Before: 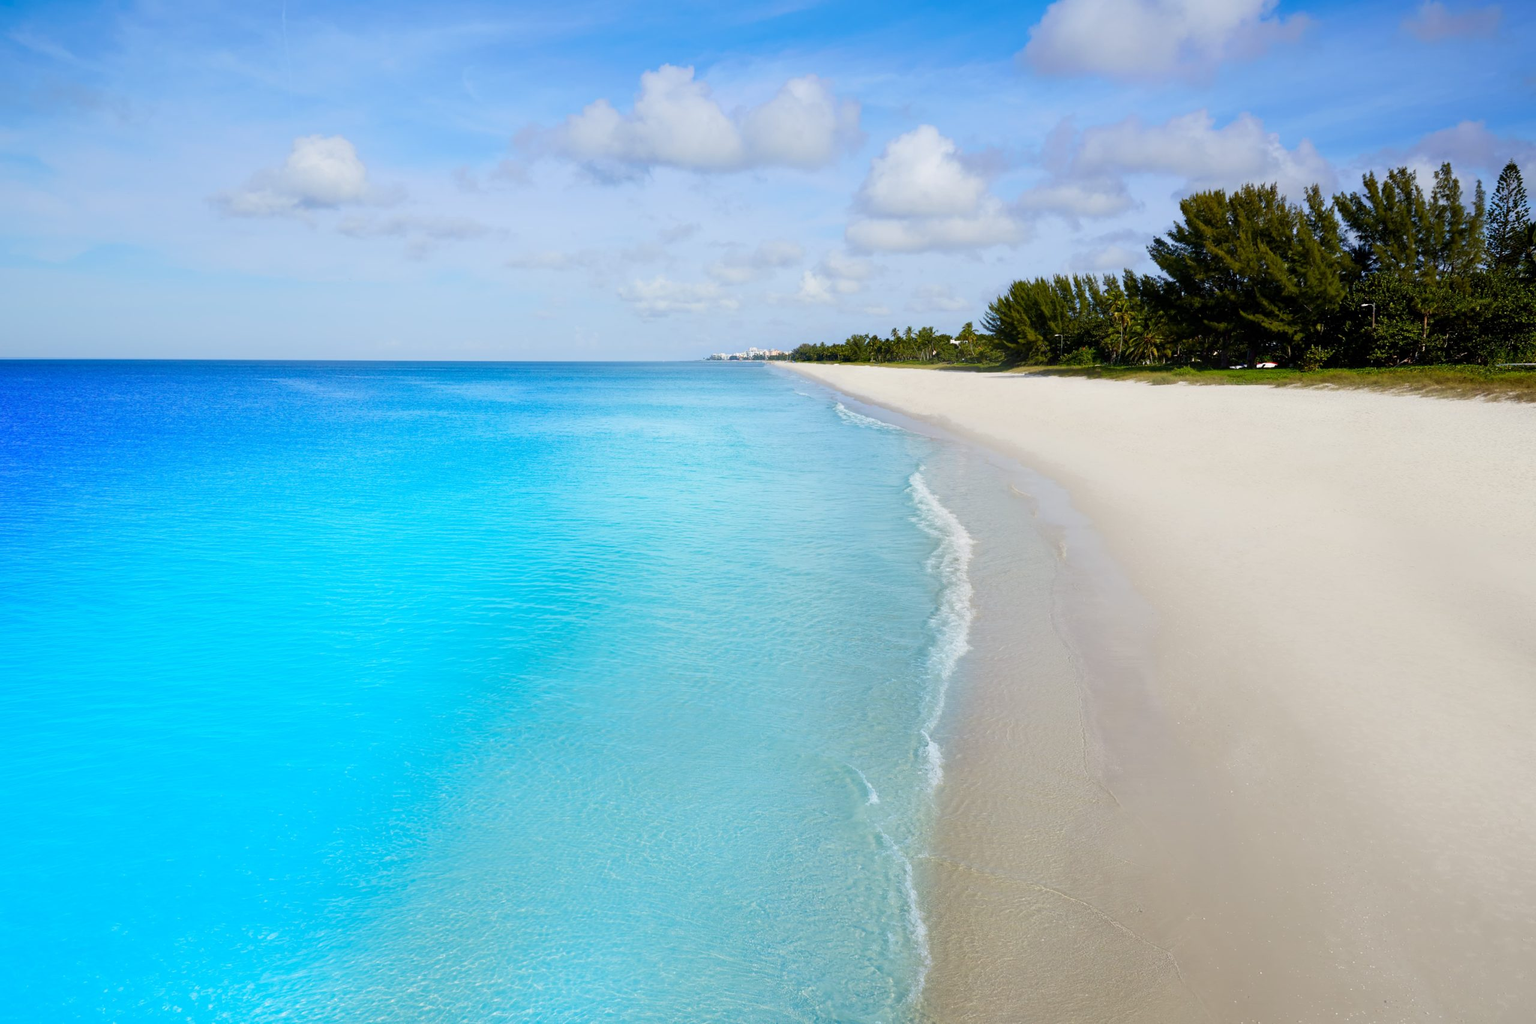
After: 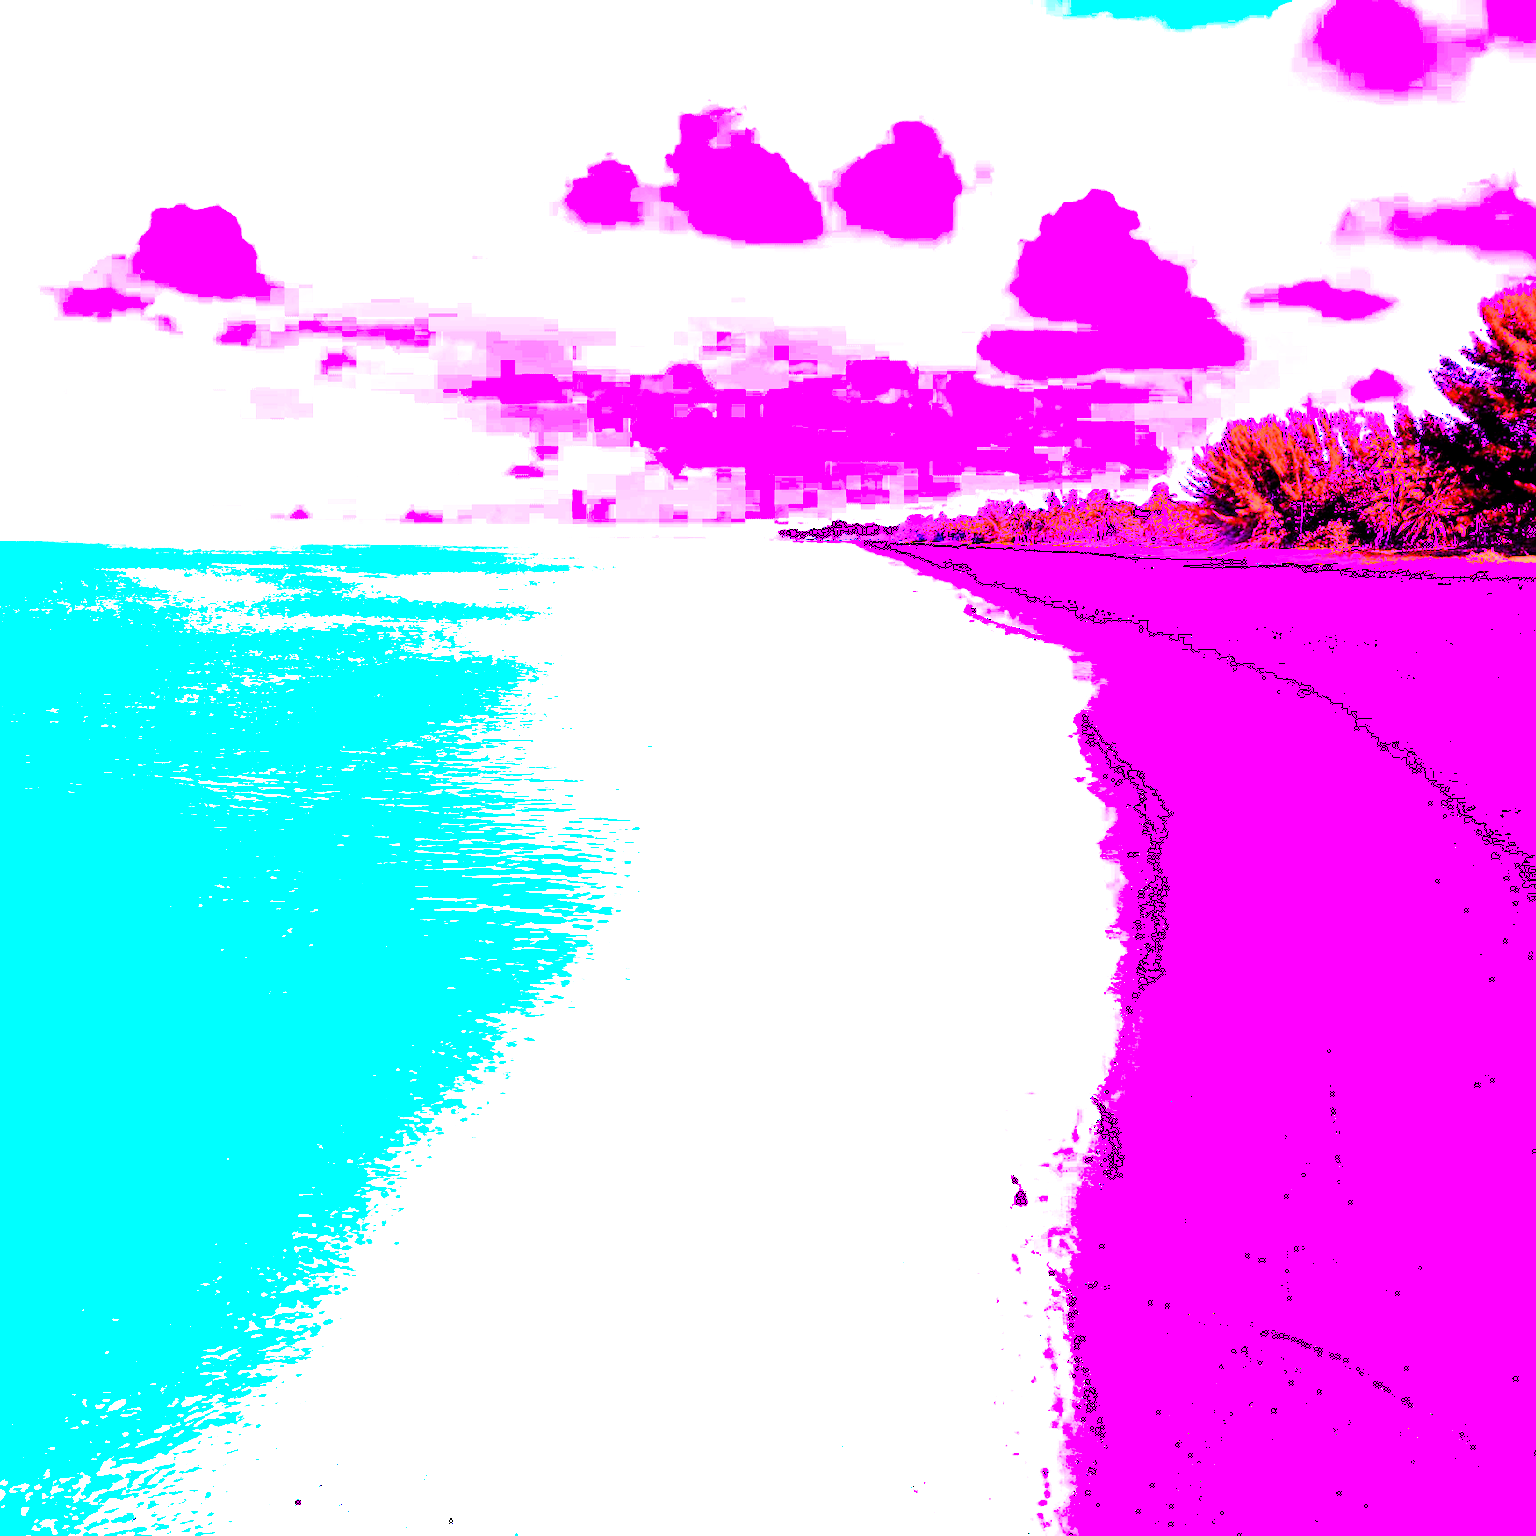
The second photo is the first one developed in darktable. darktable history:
color balance rgb: shadows lift › luminance -7.7%, shadows lift › chroma 2.13%, shadows lift › hue 200.79°, power › luminance -7.77%, power › chroma 2.27%, power › hue 220.69°, highlights gain › luminance 15.15%, highlights gain › chroma 4%, highlights gain › hue 209.35°, global offset › luminance -0.21%, global offset › chroma 0.27%, perceptual saturation grading › global saturation 24.42%, perceptual saturation grading › highlights -24.42%, perceptual saturation grading › mid-tones 24.42%, perceptual saturation grading › shadows 40%, perceptual brilliance grading › global brilliance -5%, perceptual brilliance grading › highlights 24.42%, perceptual brilliance grading › mid-tones 7%, perceptual brilliance grading › shadows -5%
white balance: red 8, blue 8
crop and rotate: left 12.673%, right 20.66%
graduated density: on, module defaults
